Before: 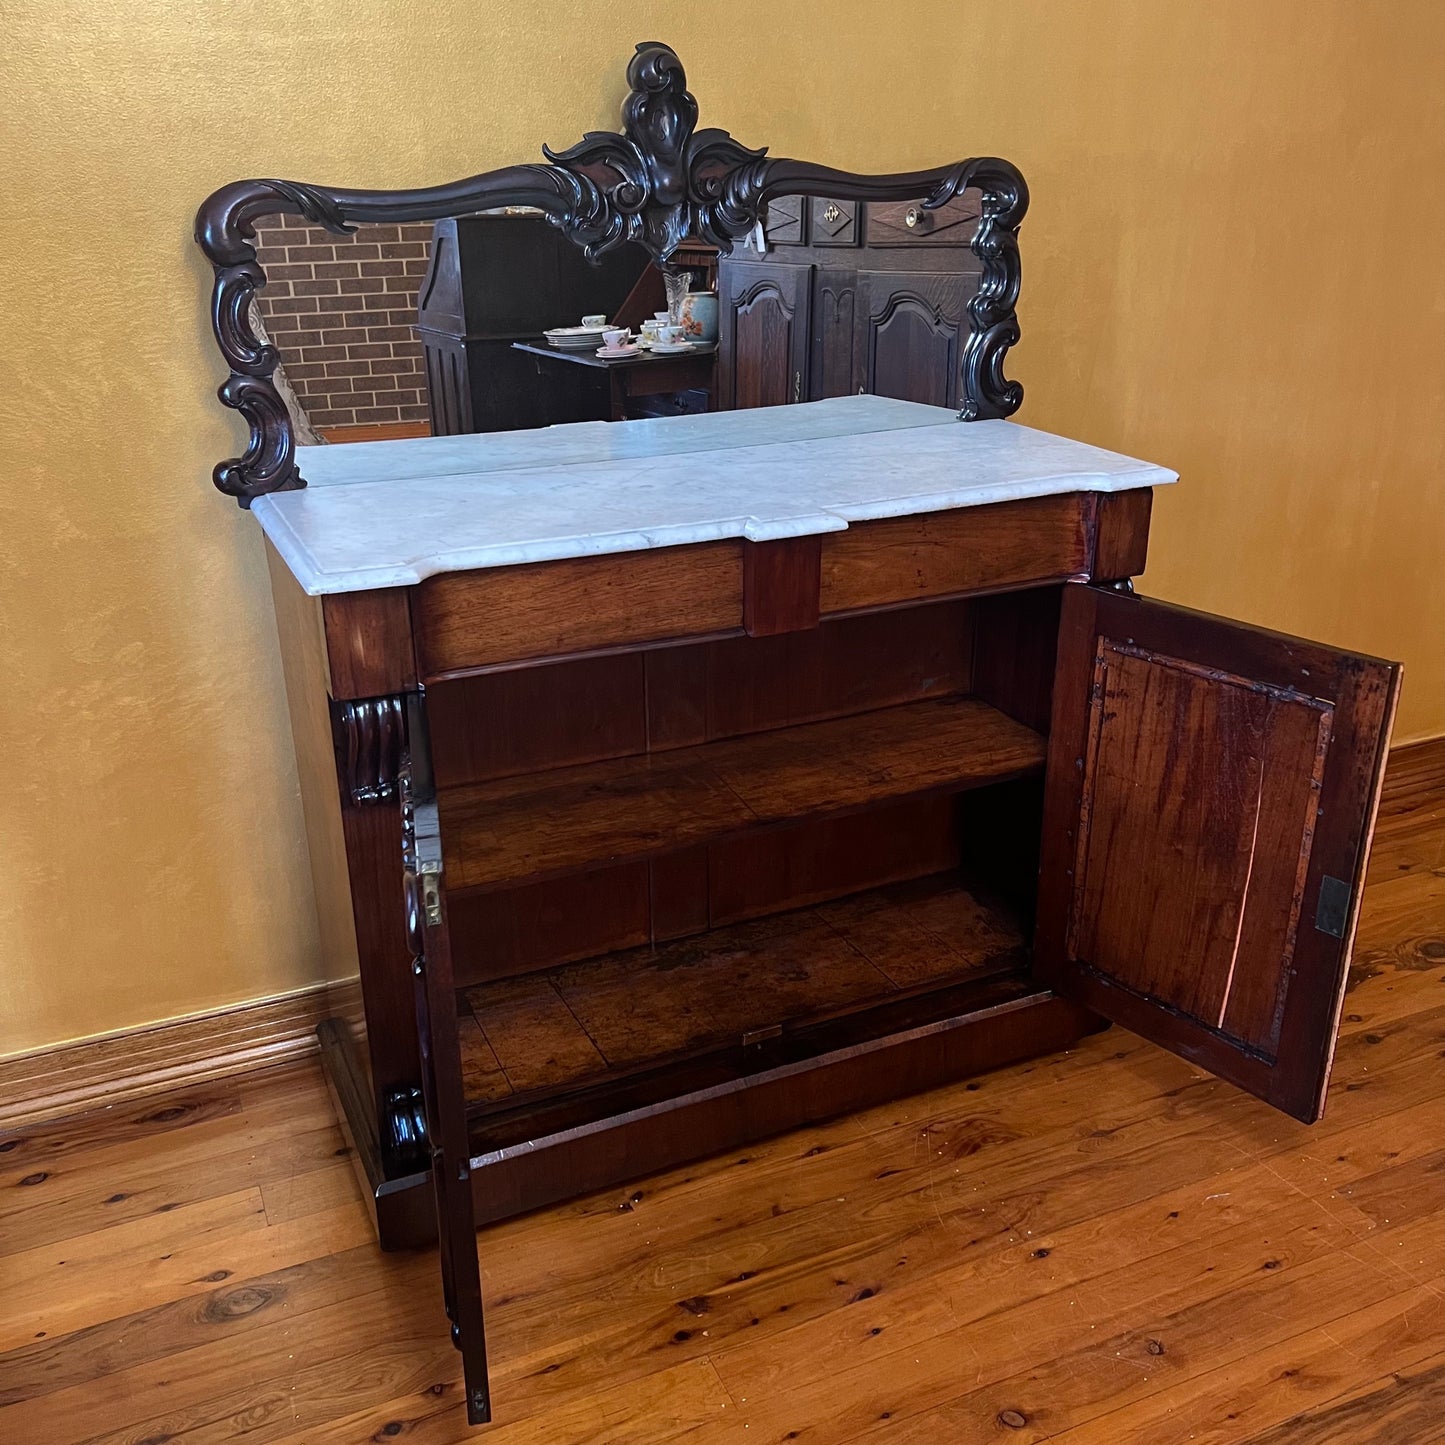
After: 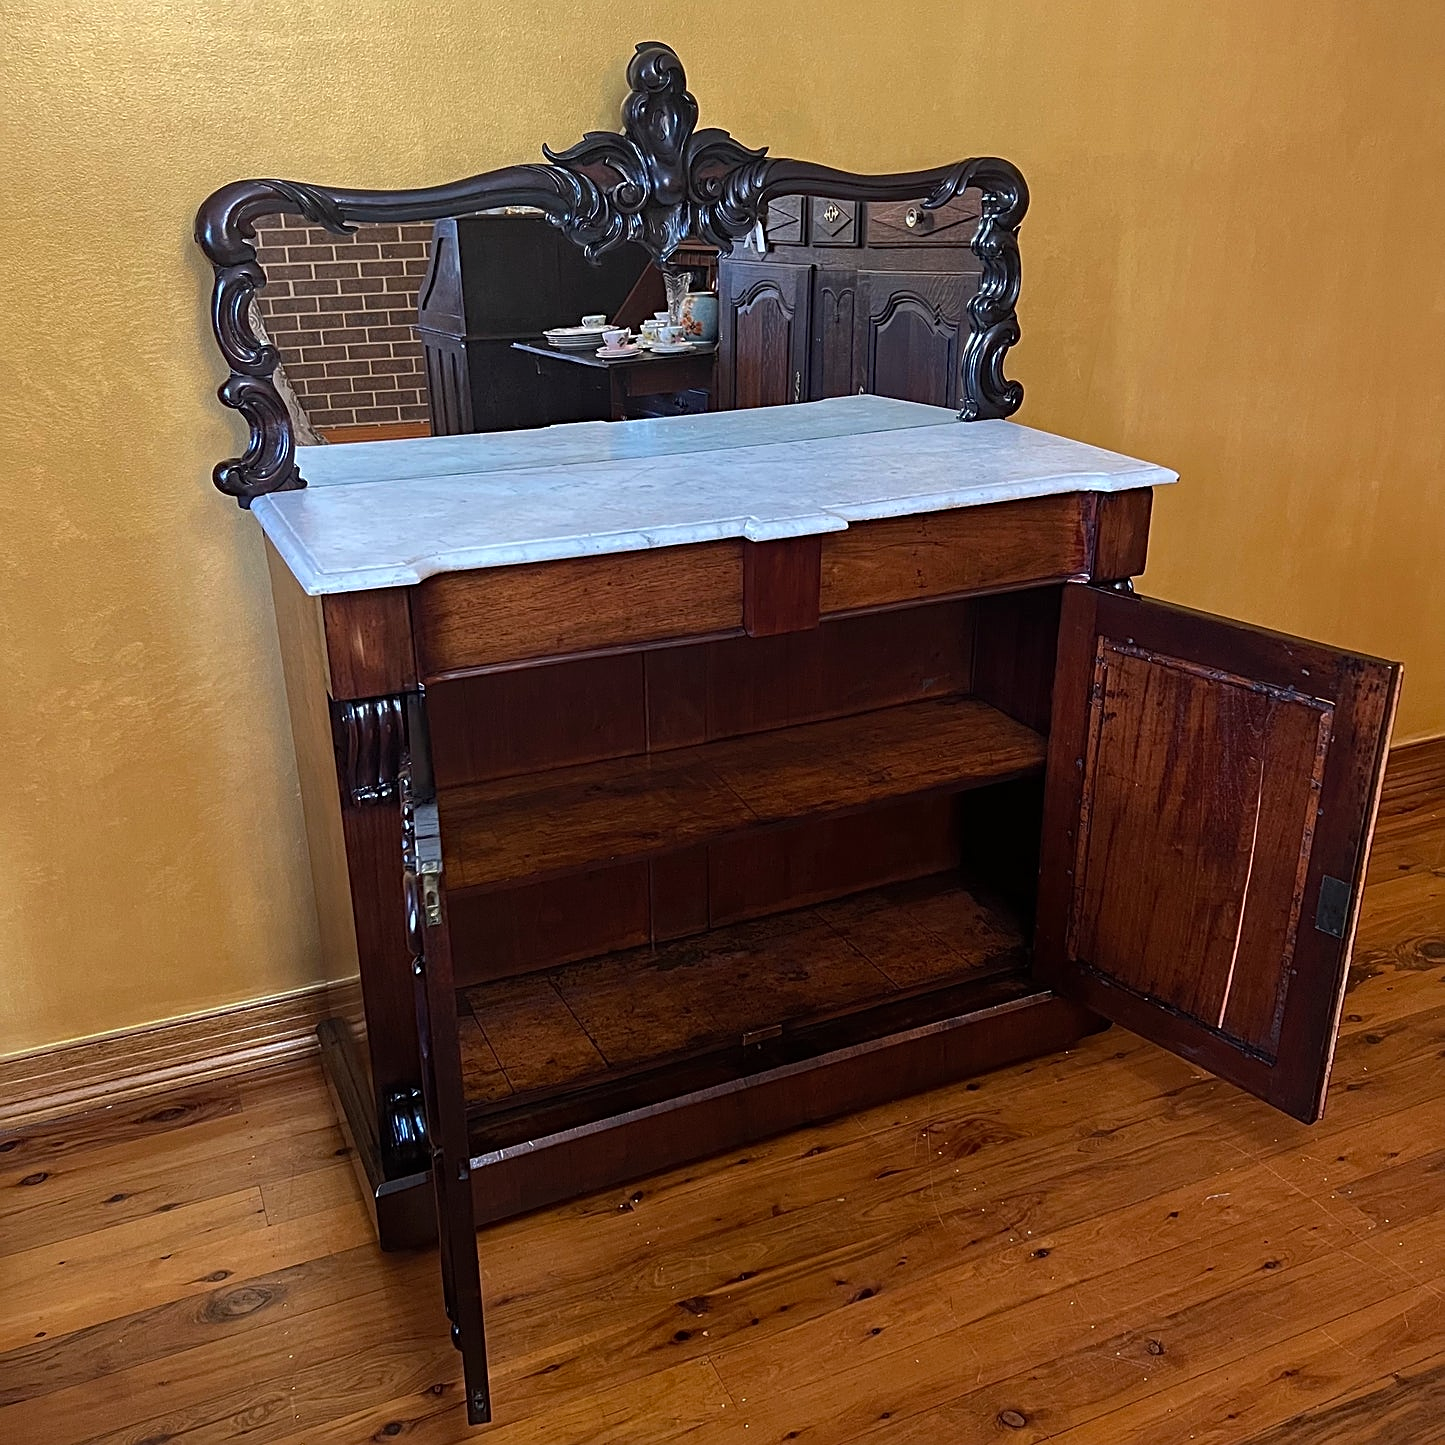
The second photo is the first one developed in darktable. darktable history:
haze removal: compatibility mode true, adaptive false
graduated density: rotation -180°, offset 27.42
fill light: on, module defaults
sharpen: amount 0.55
